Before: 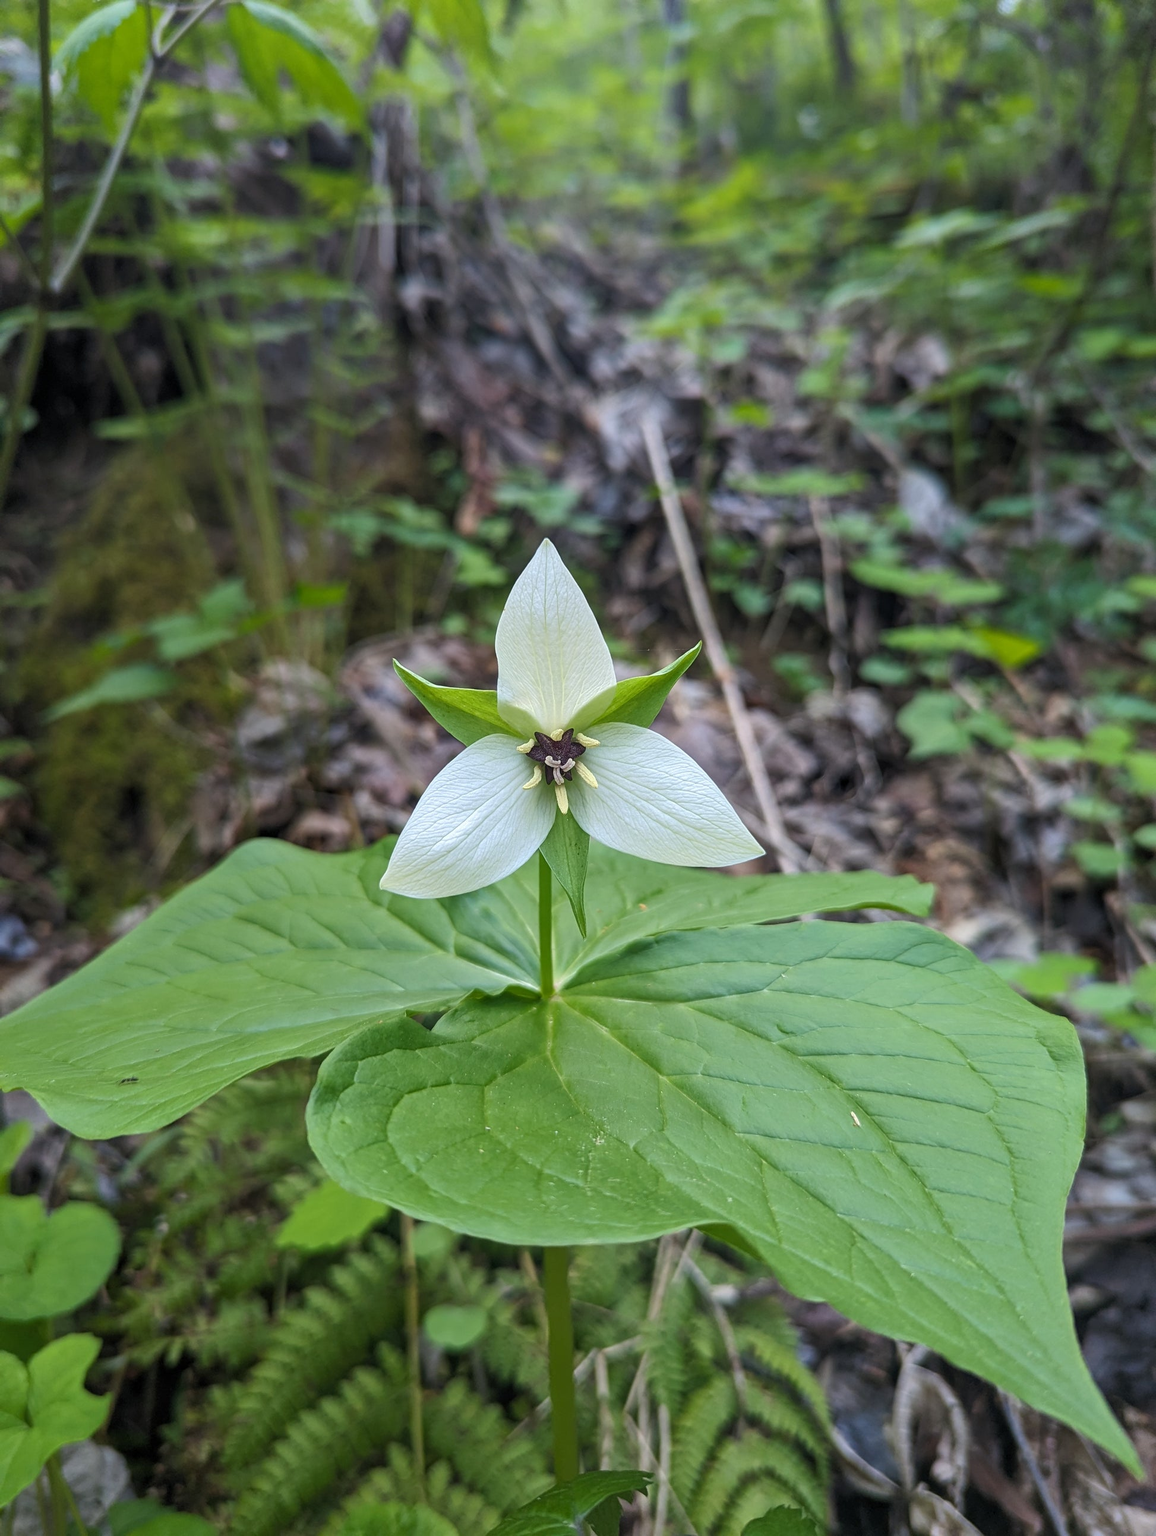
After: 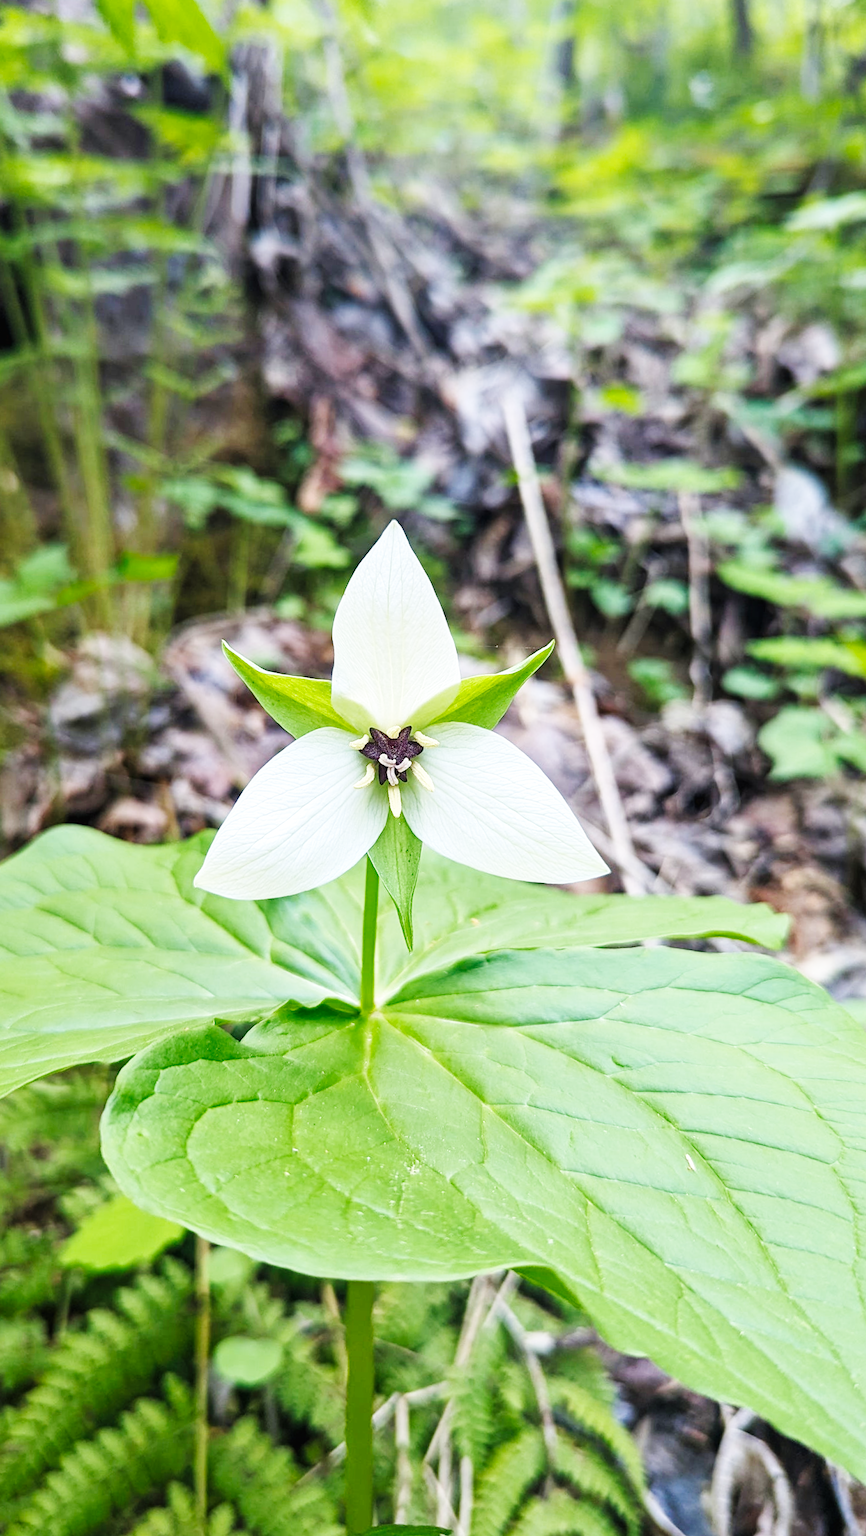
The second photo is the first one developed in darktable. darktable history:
crop and rotate: angle -3.27°, left 14.277%, top 0.028%, right 10.766%, bottom 0.028%
base curve: curves: ch0 [(0, 0.003) (0.001, 0.002) (0.006, 0.004) (0.02, 0.022) (0.048, 0.086) (0.094, 0.234) (0.162, 0.431) (0.258, 0.629) (0.385, 0.8) (0.548, 0.918) (0.751, 0.988) (1, 1)], preserve colors none
